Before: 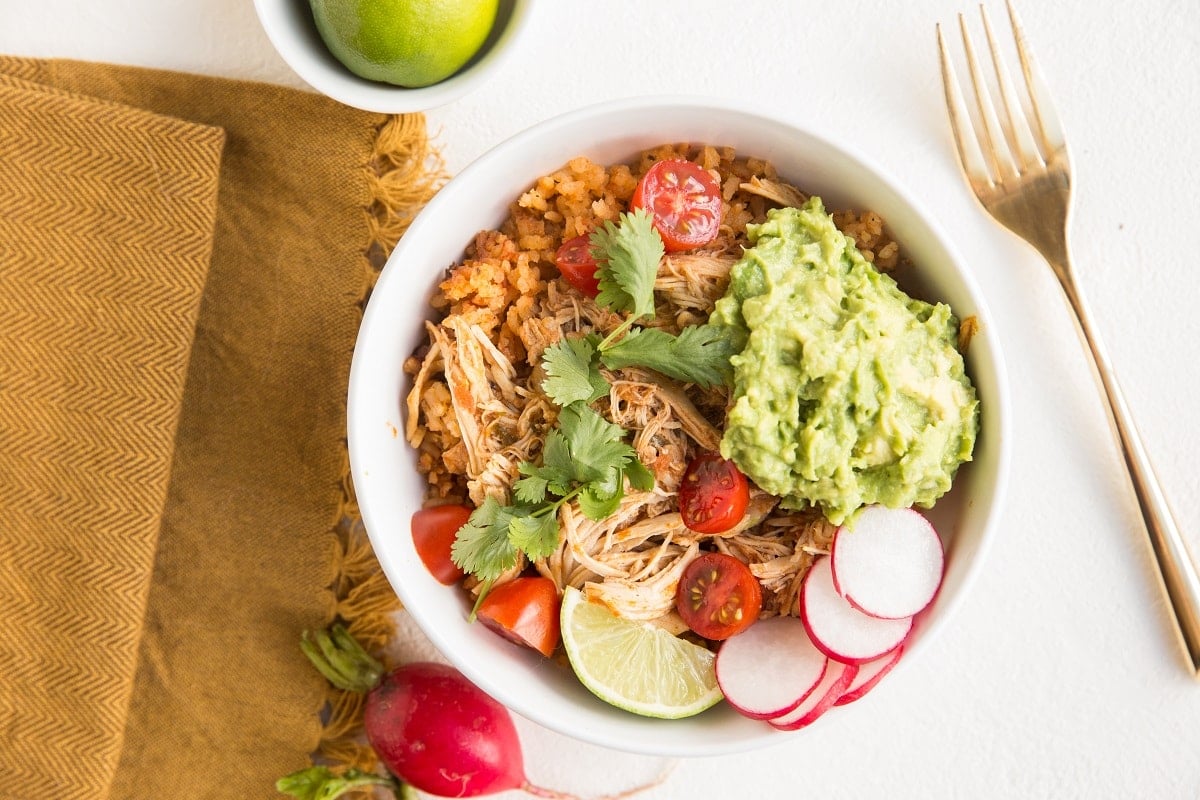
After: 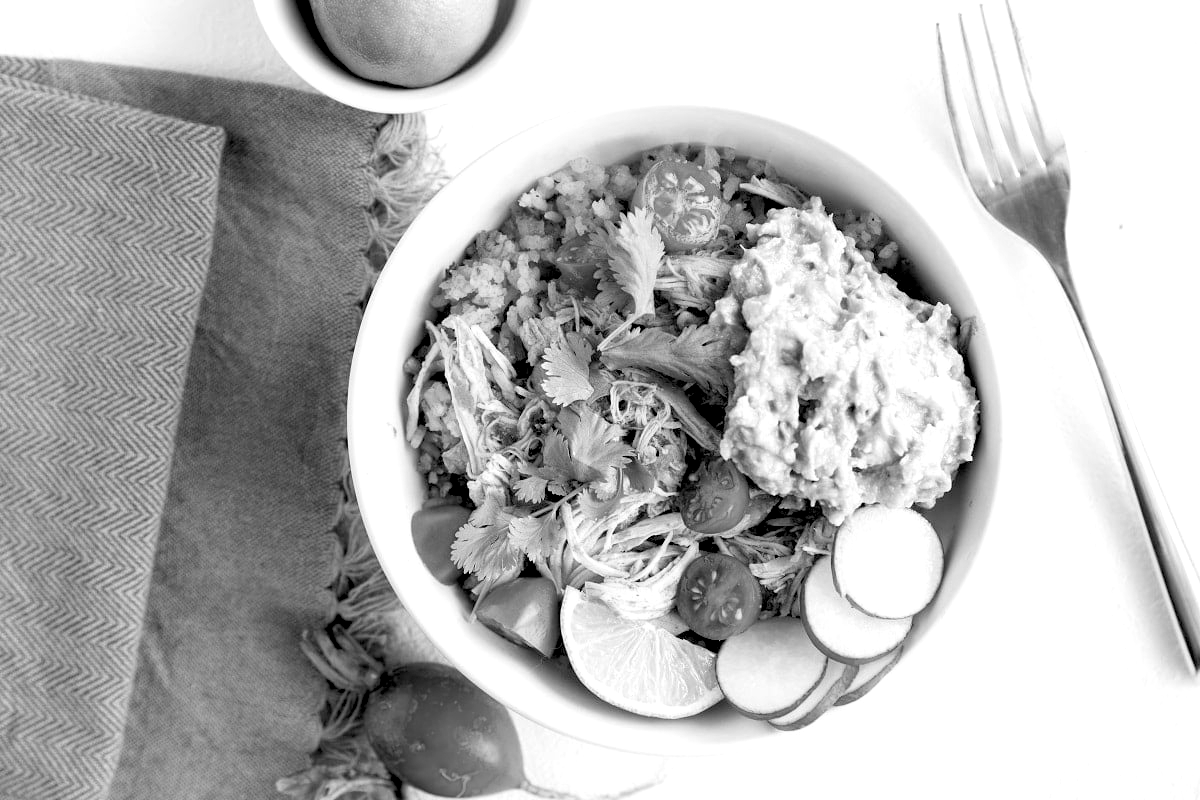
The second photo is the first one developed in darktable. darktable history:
monochrome: on, module defaults
exposure: black level correction 0.031, exposure 0.304 EV, compensate highlight preservation false
